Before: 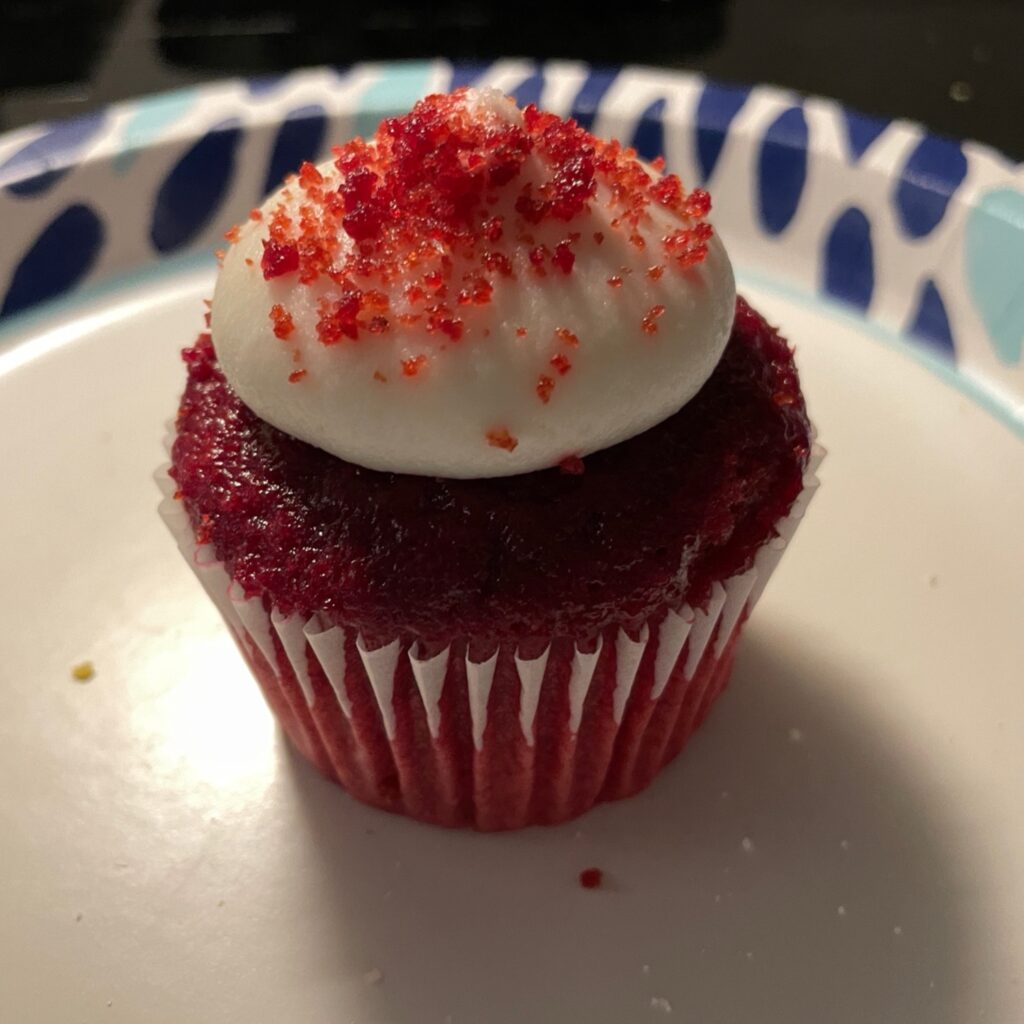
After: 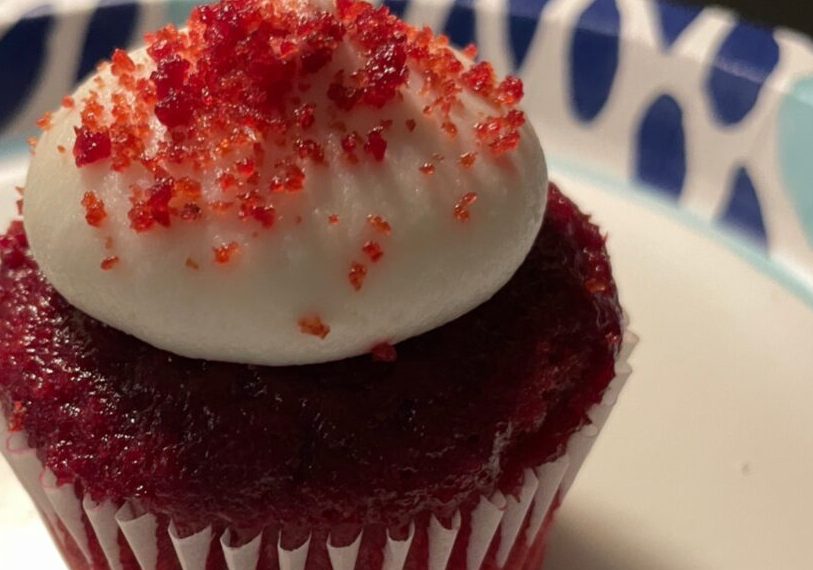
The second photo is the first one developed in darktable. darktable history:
crop: left 18.38%, top 11.092%, right 2.134%, bottom 33.217%
color balance: on, module defaults
